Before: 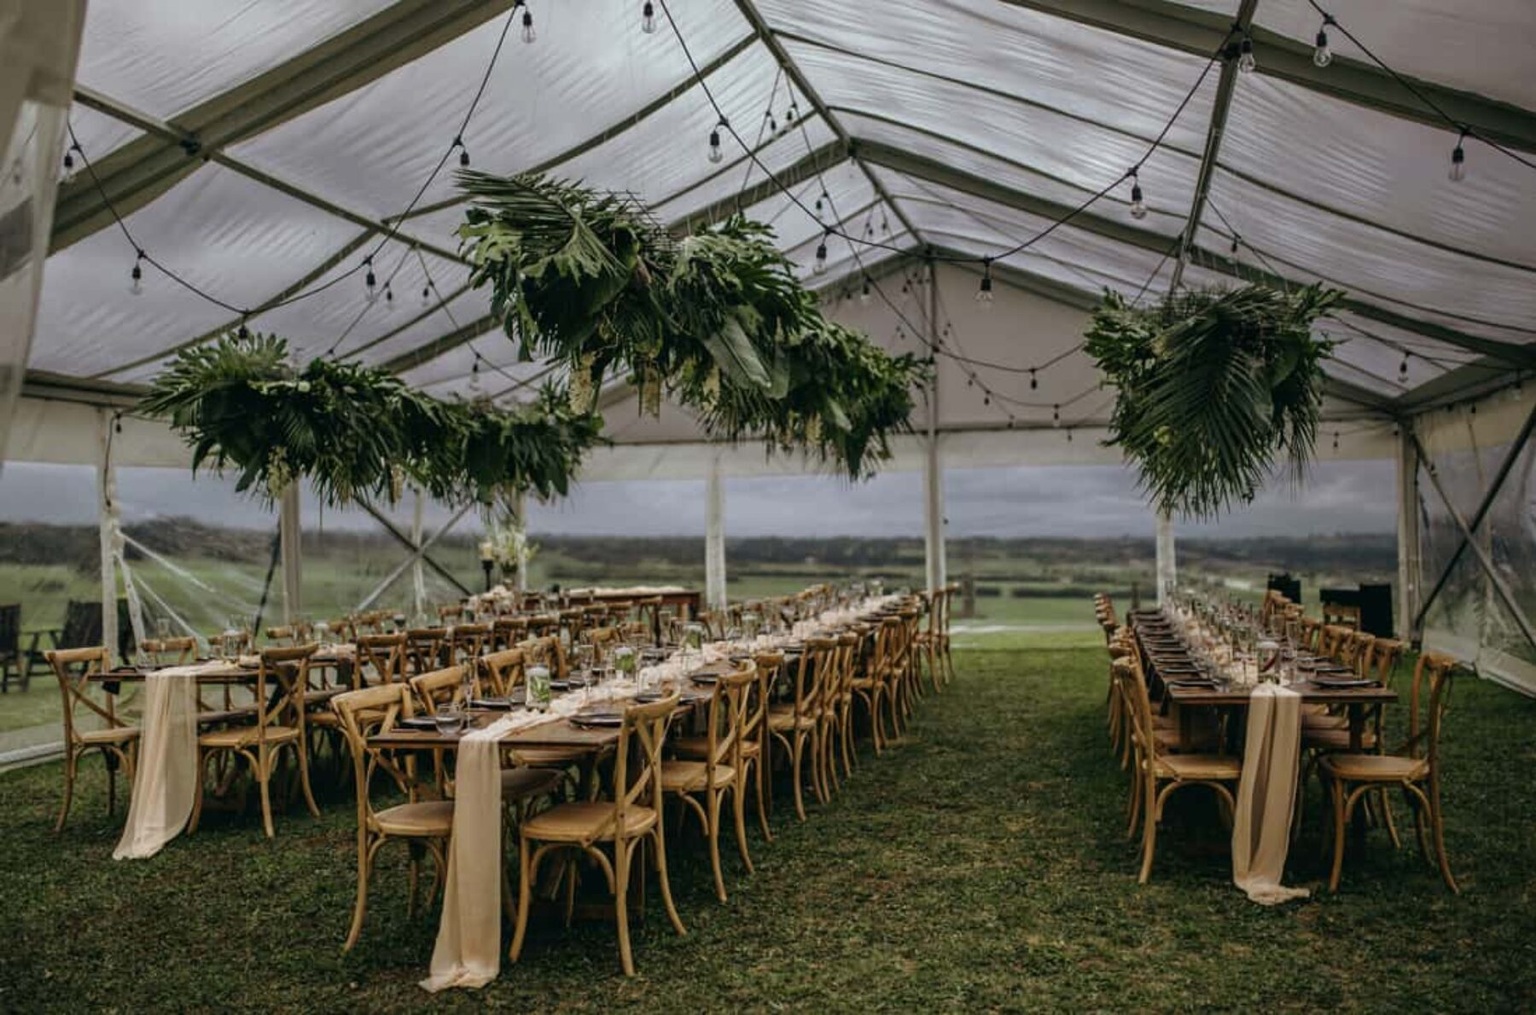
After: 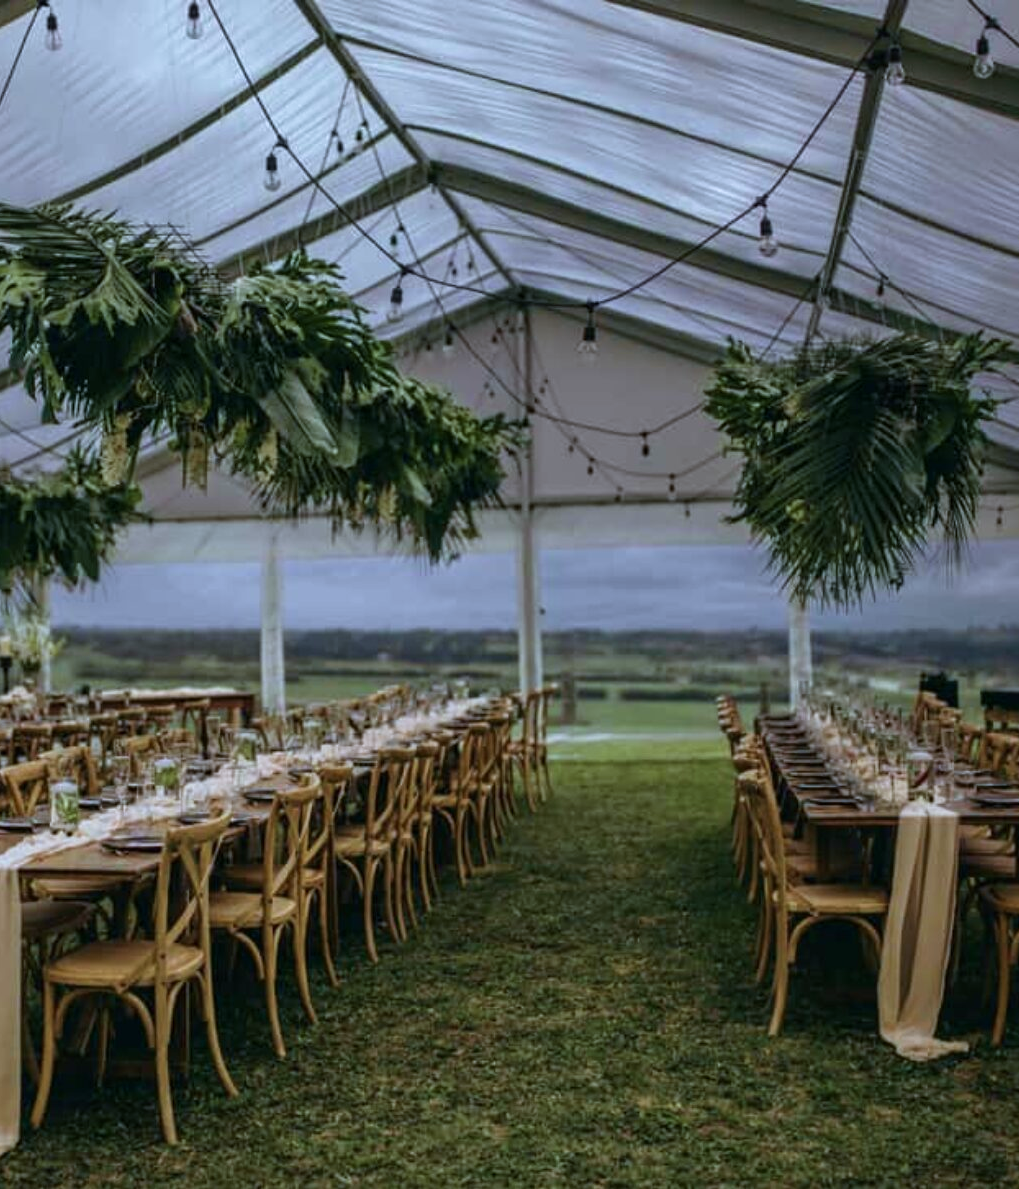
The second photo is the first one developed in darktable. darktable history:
velvia: on, module defaults
crop: left 31.458%, top 0%, right 11.876%
white balance: red 0.931, blue 1.11
